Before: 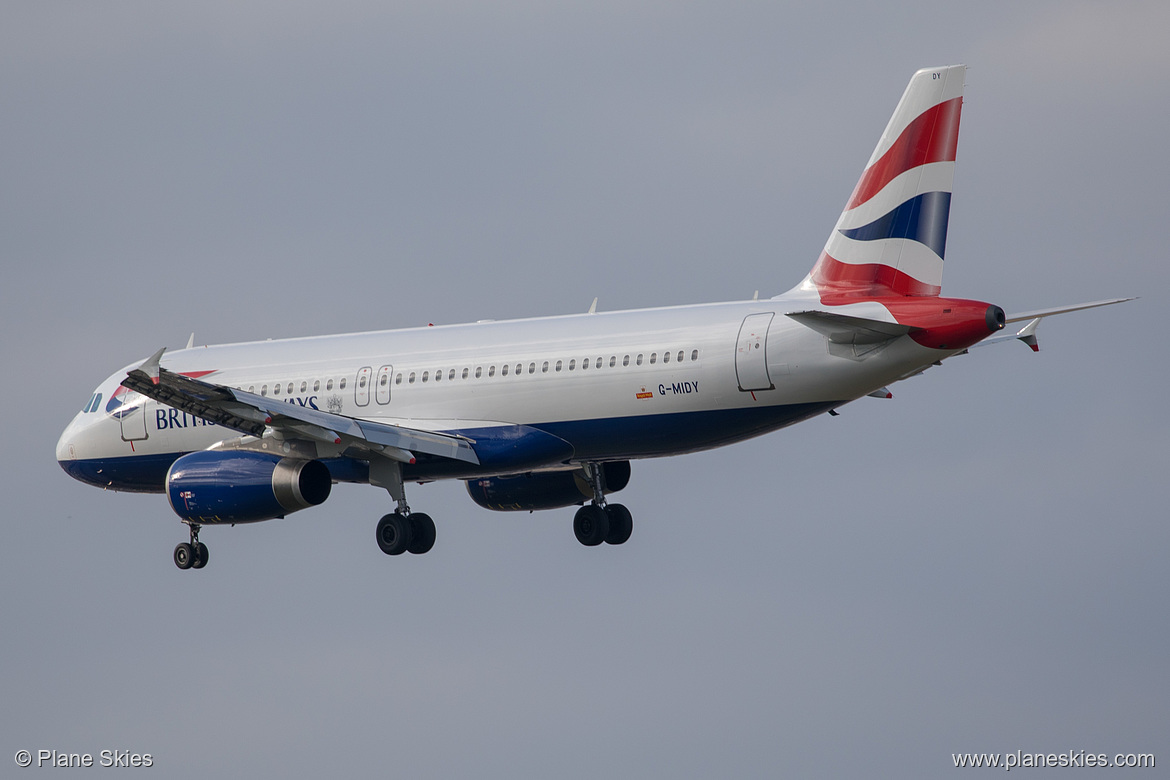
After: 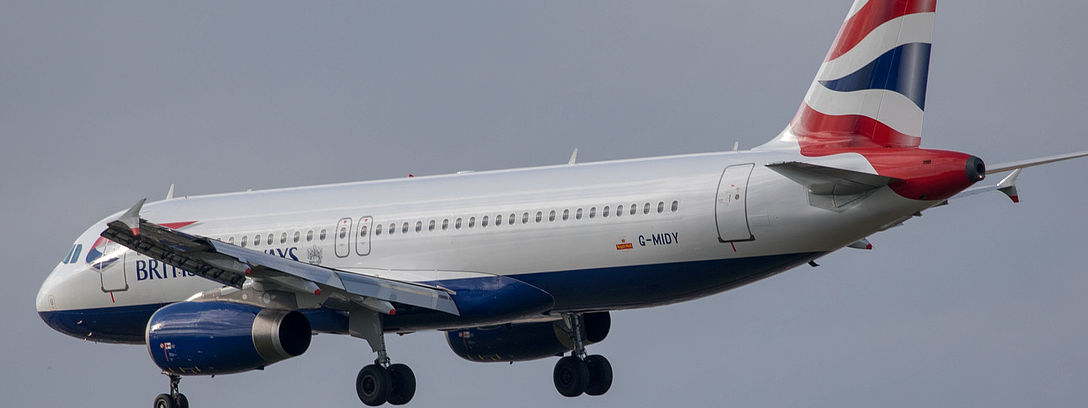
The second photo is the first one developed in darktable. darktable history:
local contrast: highlights 100%, shadows 100%, detail 120%, midtone range 0.2
shadows and highlights: low approximation 0.01, soften with gaussian
crop: left 1.744%, top 19.225%, right 5.069%, bottom 28.357%
